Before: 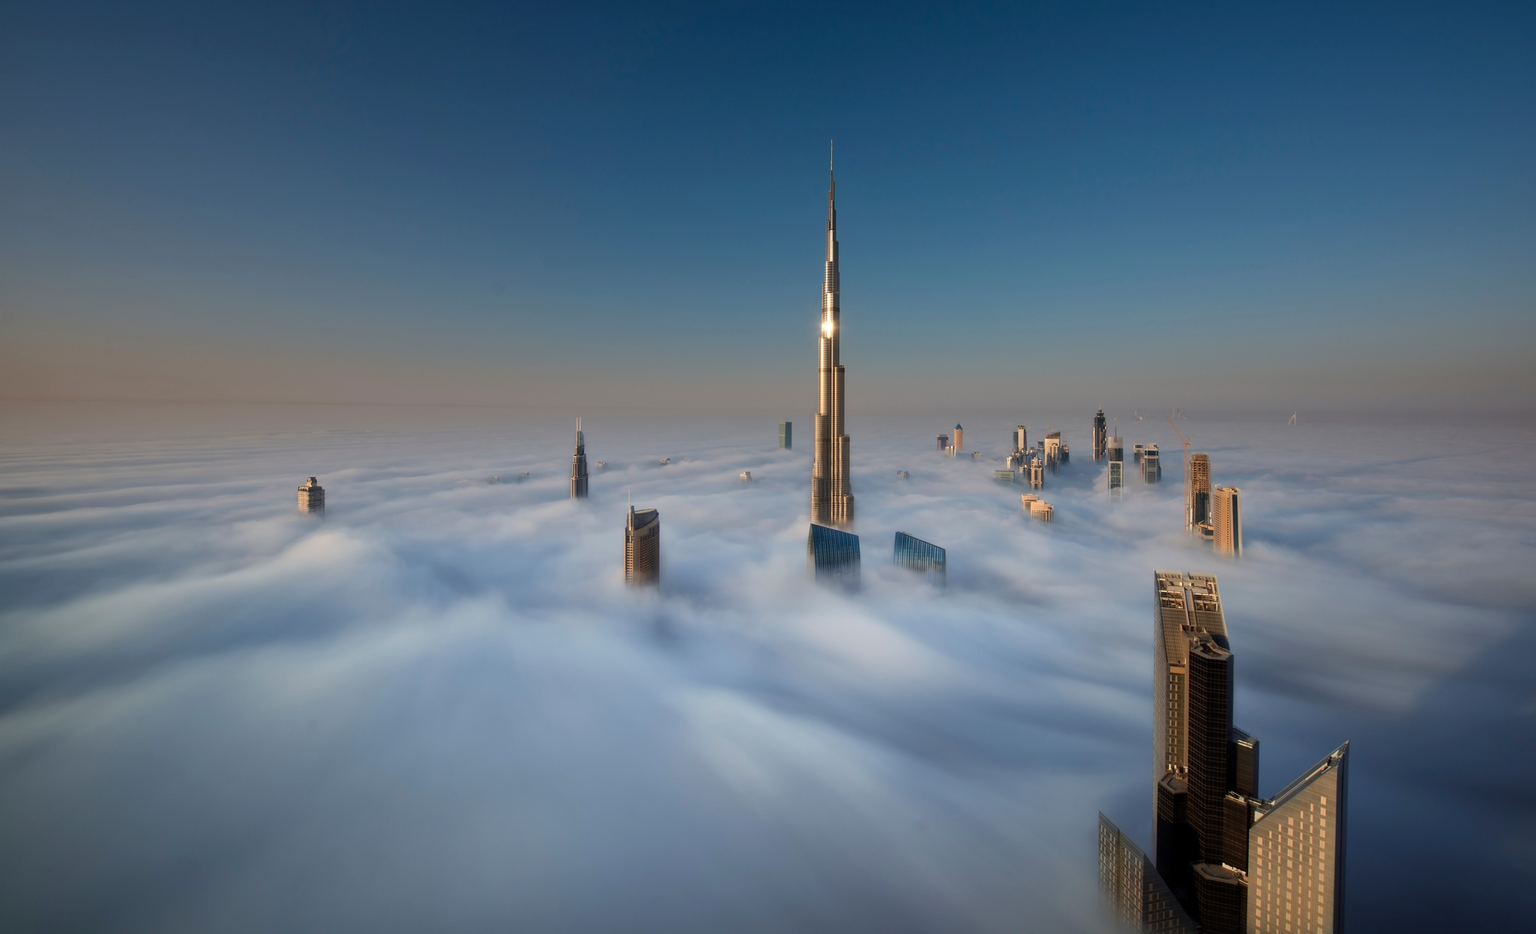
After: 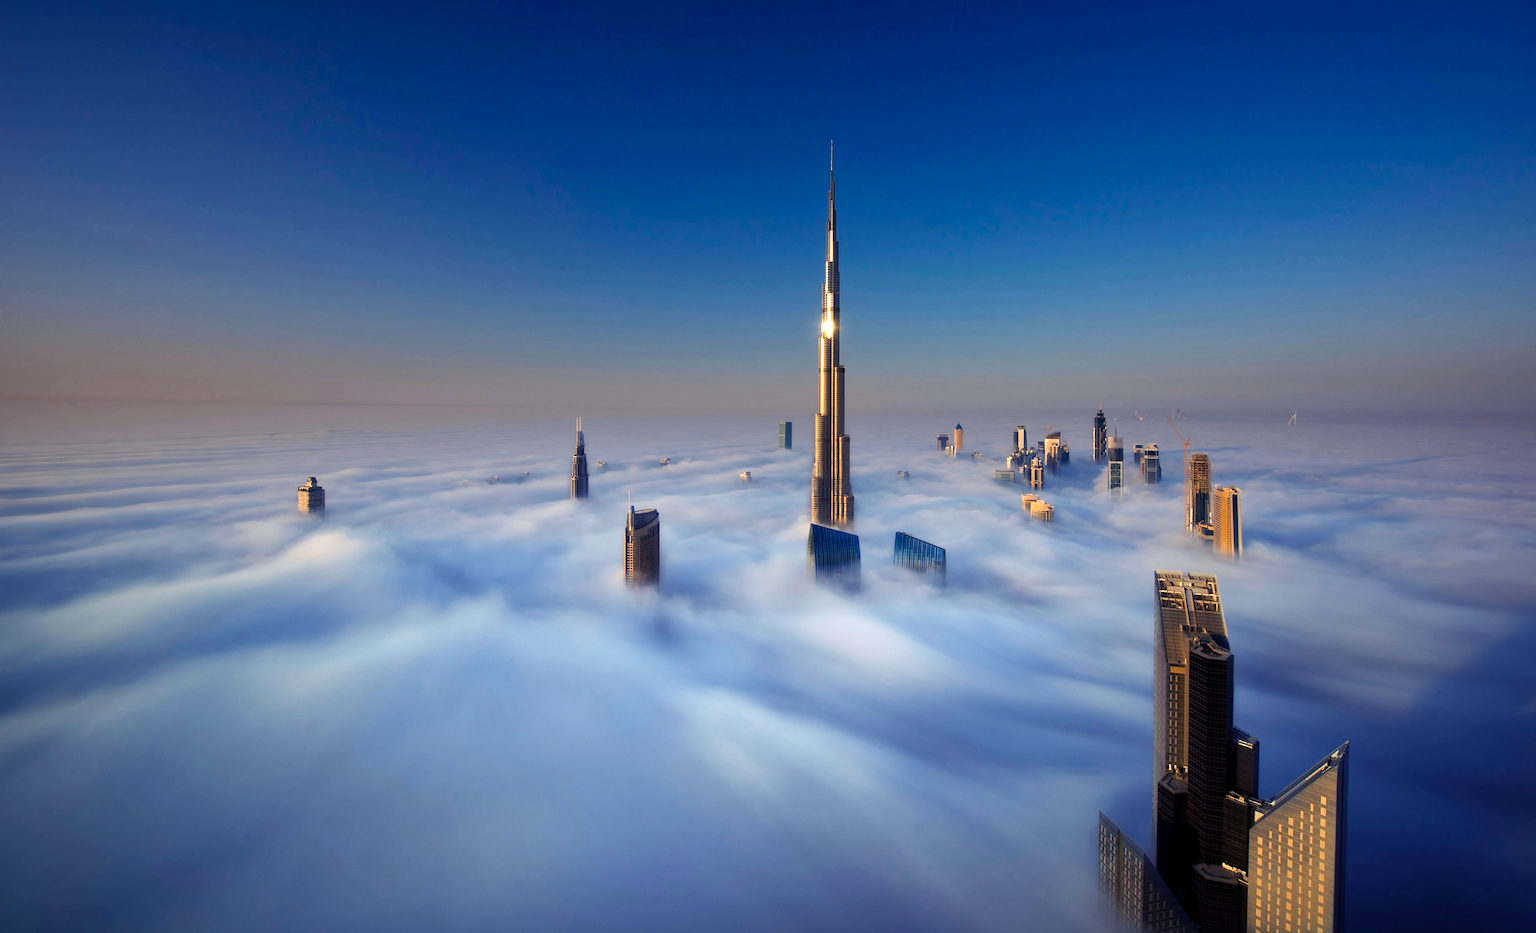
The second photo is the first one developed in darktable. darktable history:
color balance rgb: shadows lift › luminance -28.395%, shadows lift › chroma 14.945%, shadows lift › hue 268.12°, perceptual saturation grading › global saturation 25.652%, perceptual brilliance grading › highlights 16.218%, perceptual brilliance grading › mid-tones 6.579%, perceptual brilliance grading › shadows -15.117%, global vibrance 20%
